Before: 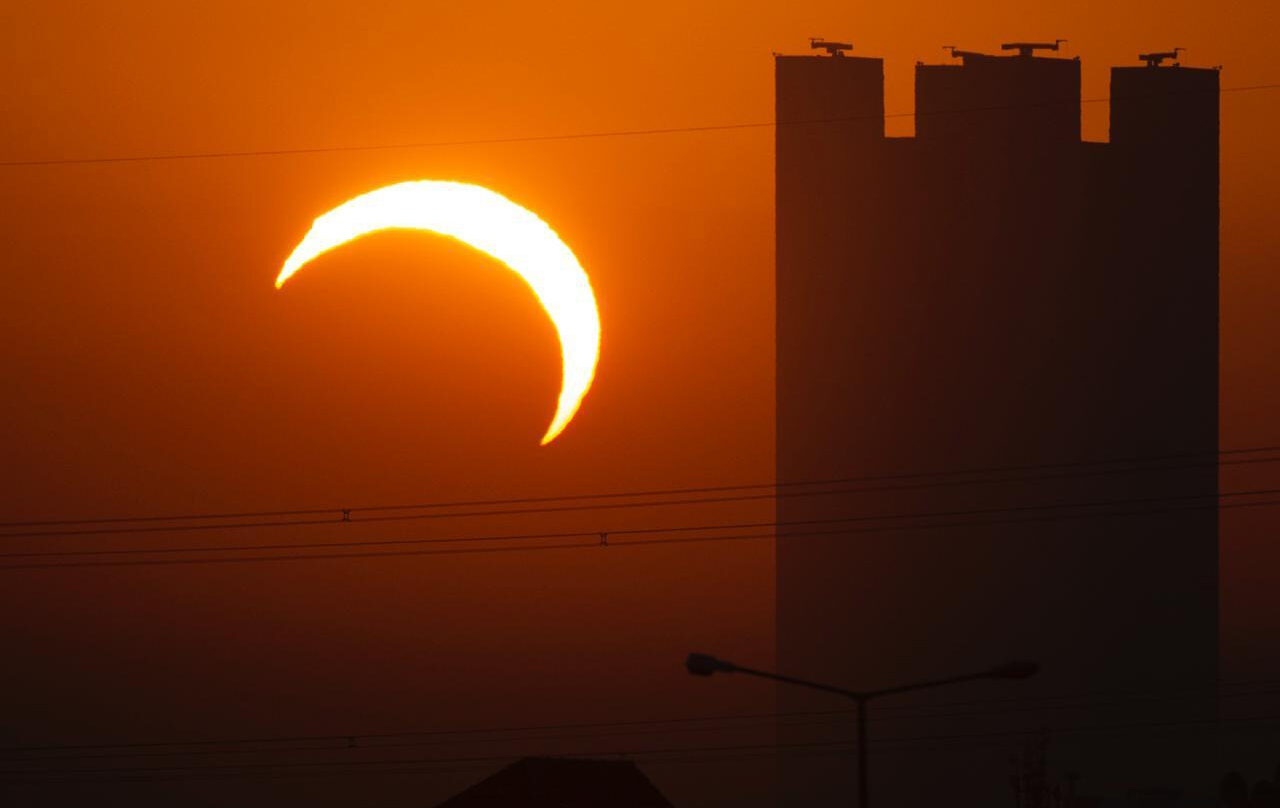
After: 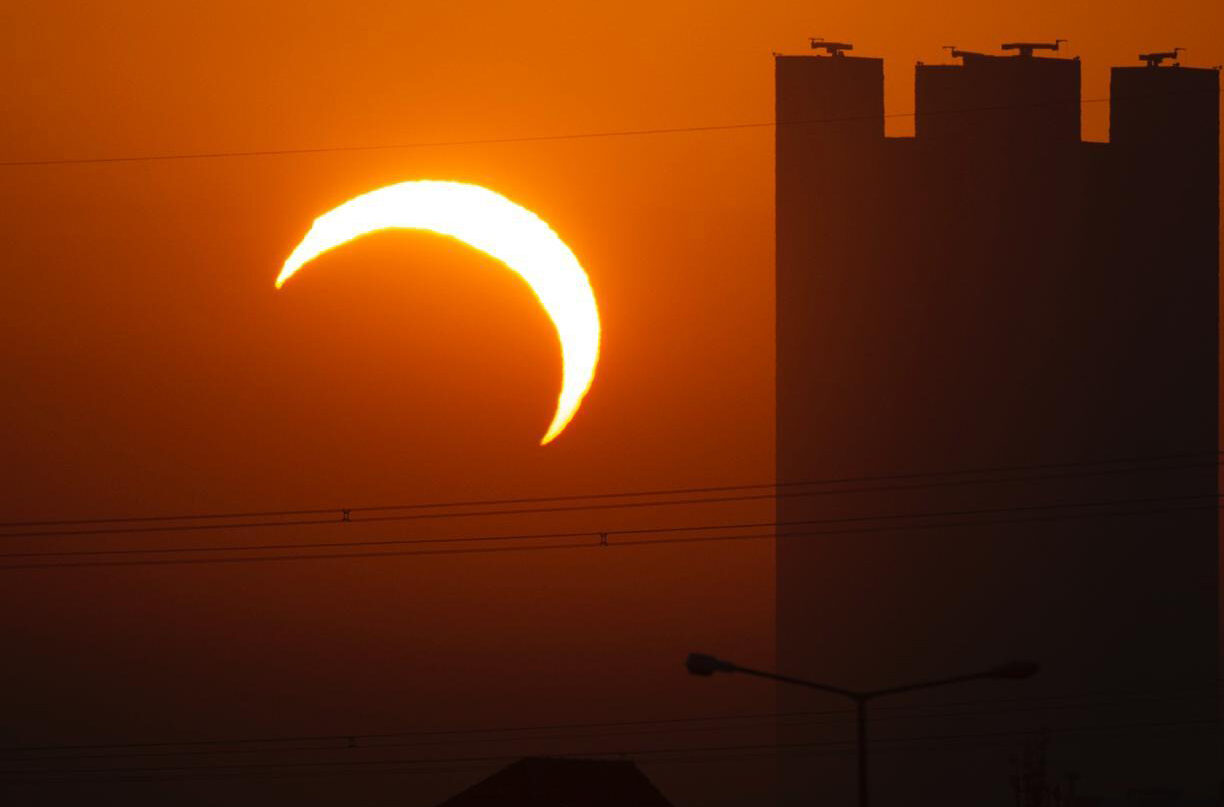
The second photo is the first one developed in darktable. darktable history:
crop: right 4.301%, bottom 0.041%
